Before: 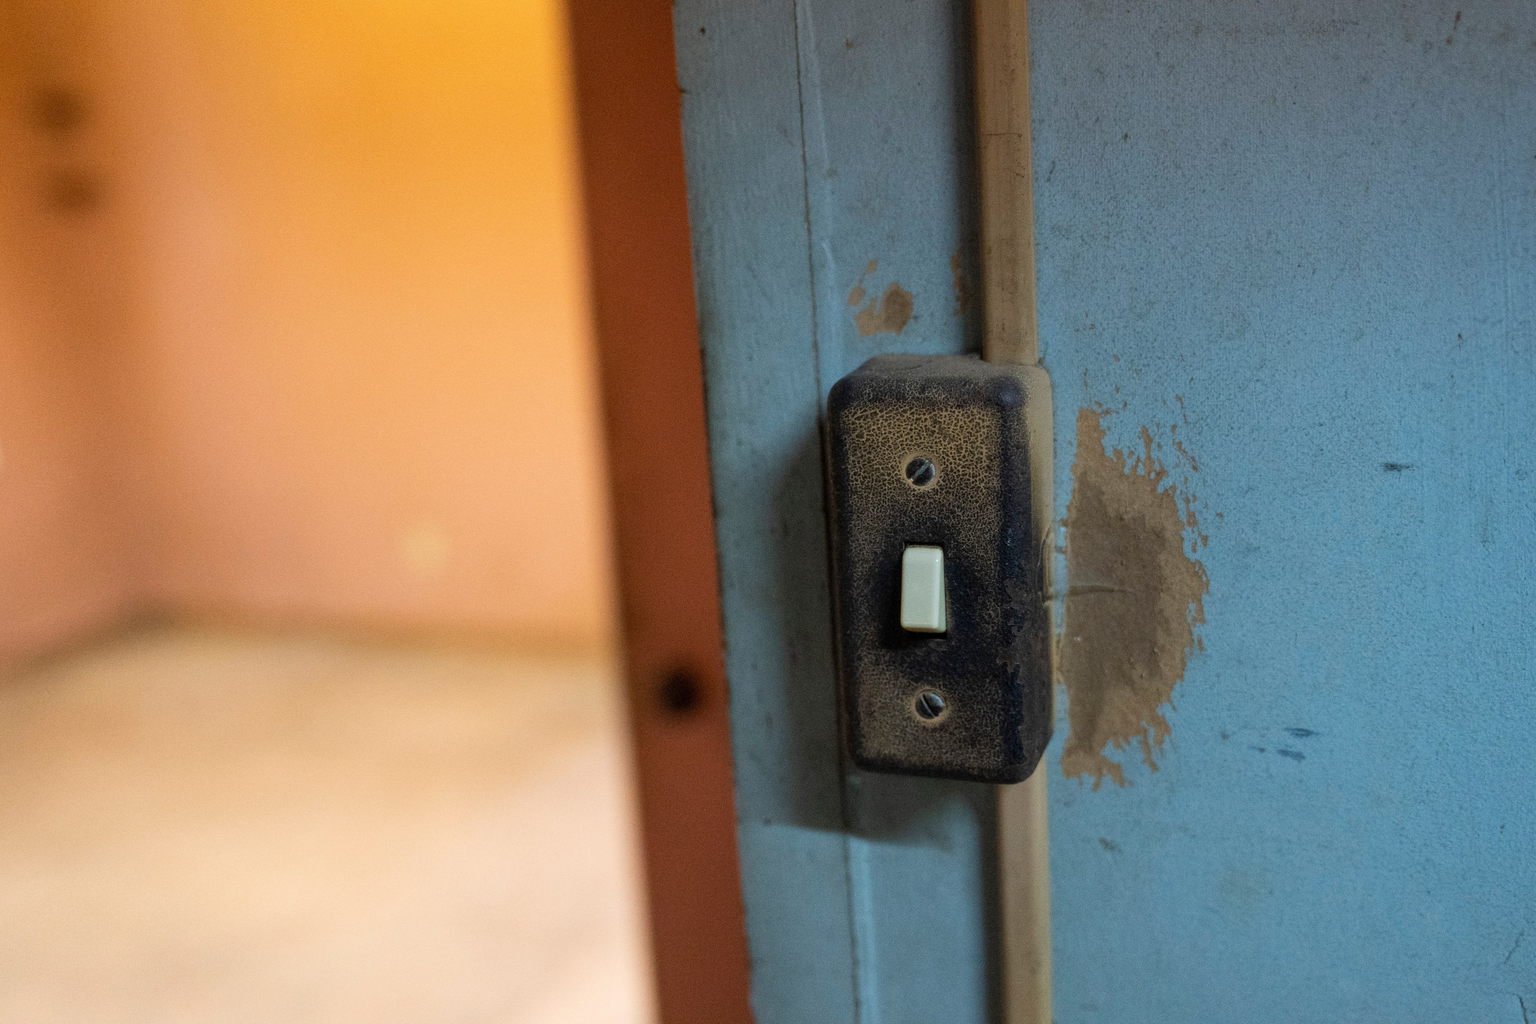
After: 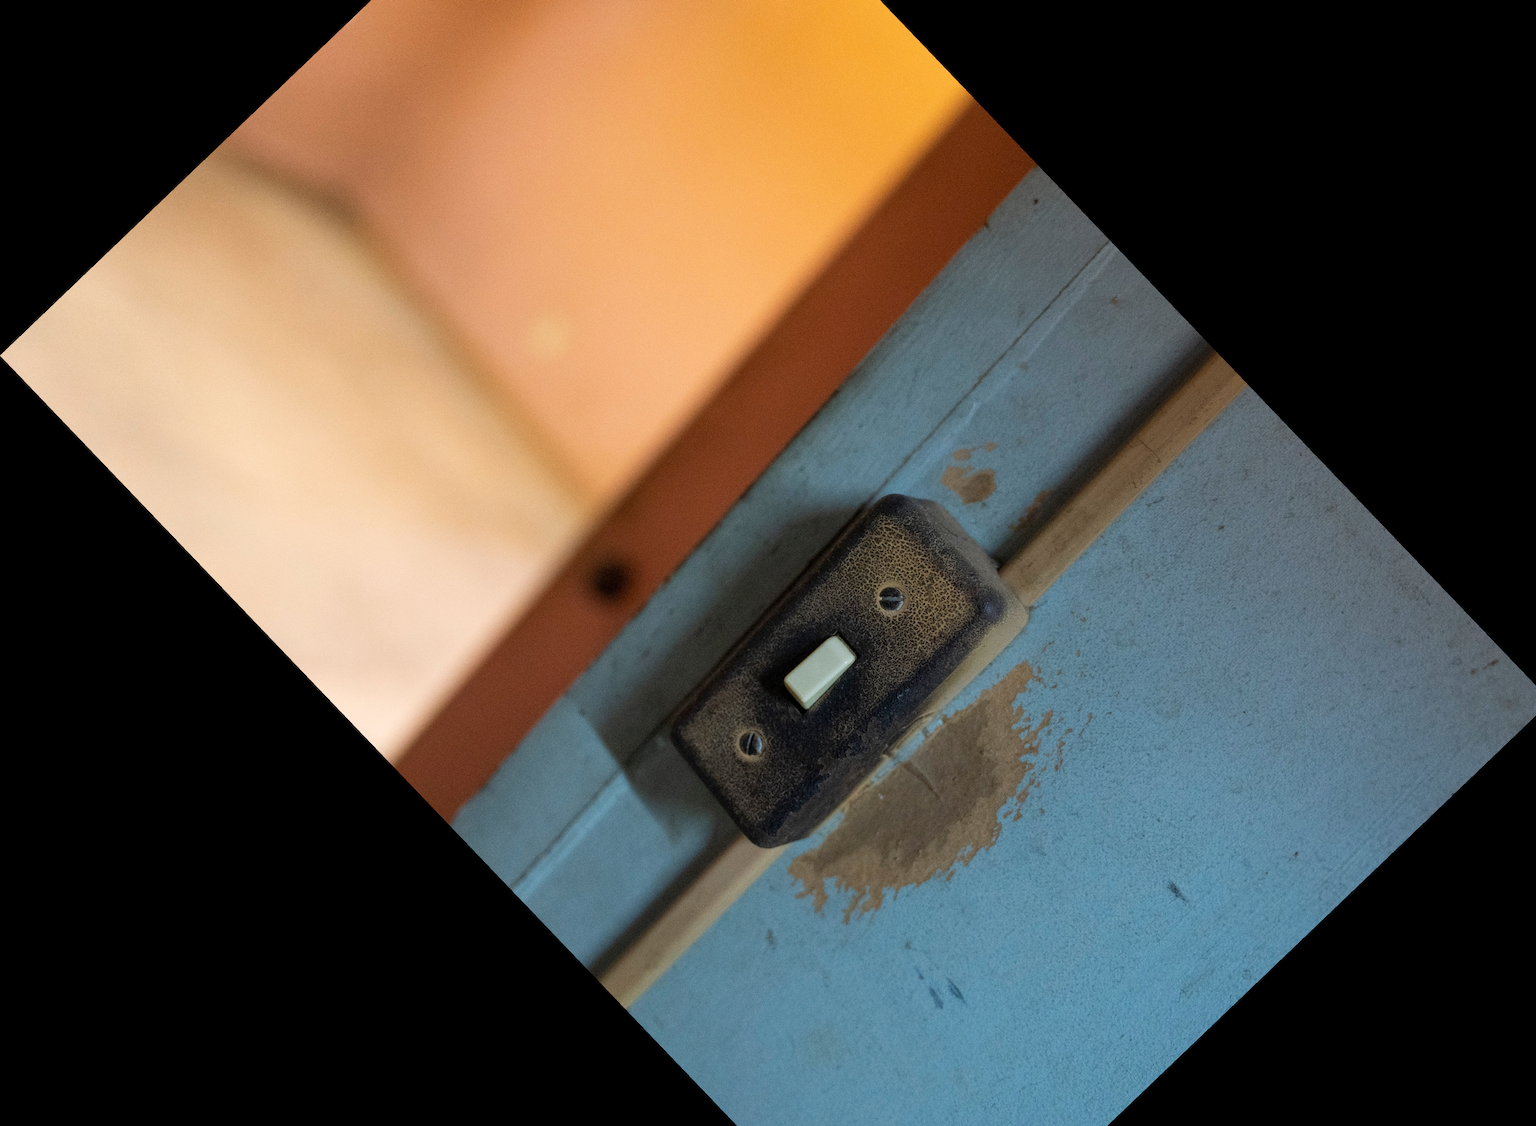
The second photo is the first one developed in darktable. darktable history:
crop and rotate: angle -46.26°, top 16.234%, right 0.912%, bottom 11.704%
tone equalizer: on, module defaults
